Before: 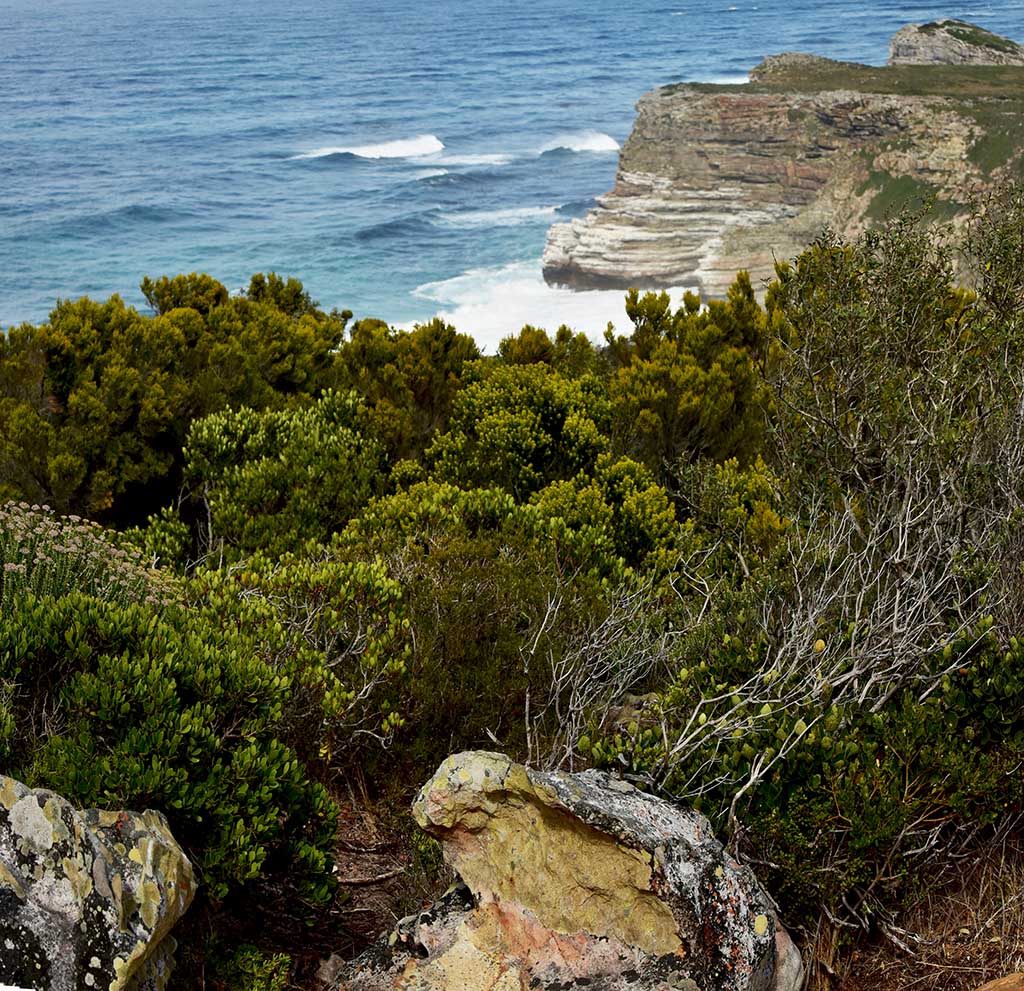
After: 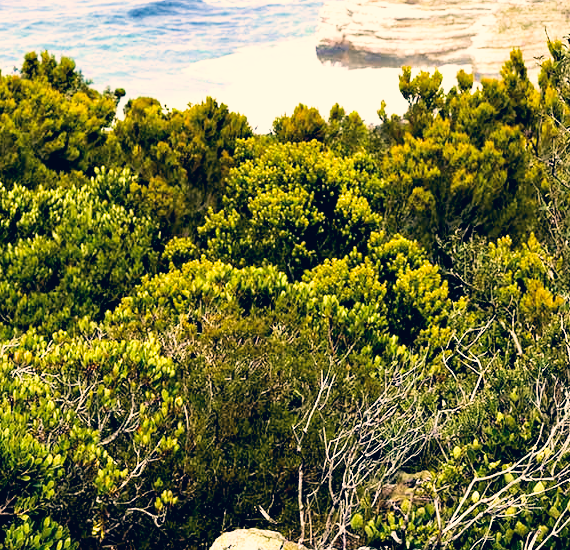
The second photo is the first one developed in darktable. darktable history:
crop and rotate: left 22.214%, top 22.473%, right 22.086%, bottom 21.994%
color correction: highlights a* 10.27, highlights b* 14.52, shadows a* -10.02, shadows b* -14.92
filmic rgb: black relative exposure -5.03 EV, white relative exposure 3.51 EV, hardness 3.18, contrast 1.2, highlights saturation mix -49.07%, contrast in shadows safe
exposure: black level correction 0.001, exposure 1.653 EV, compensate highlight preservation false
haze removal: compatibility mode true, adaptive false
velvia: on, module defaults
